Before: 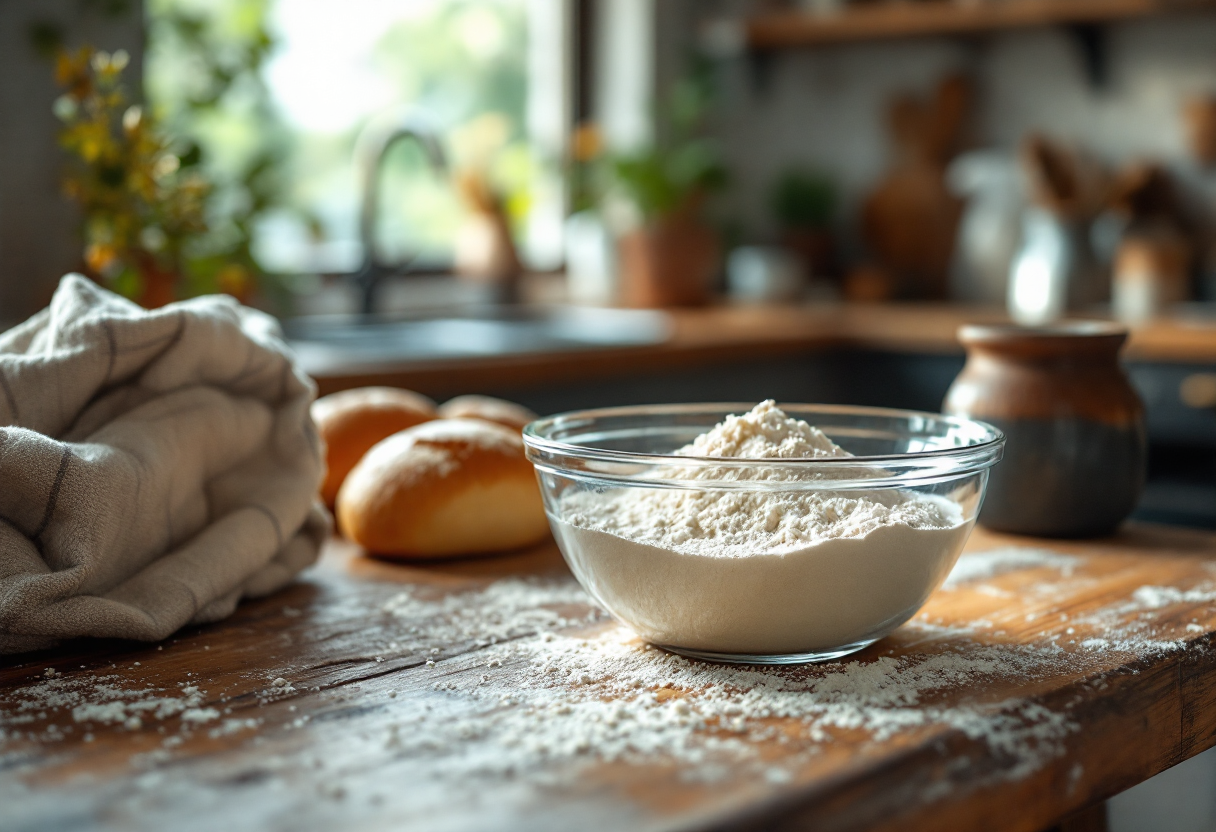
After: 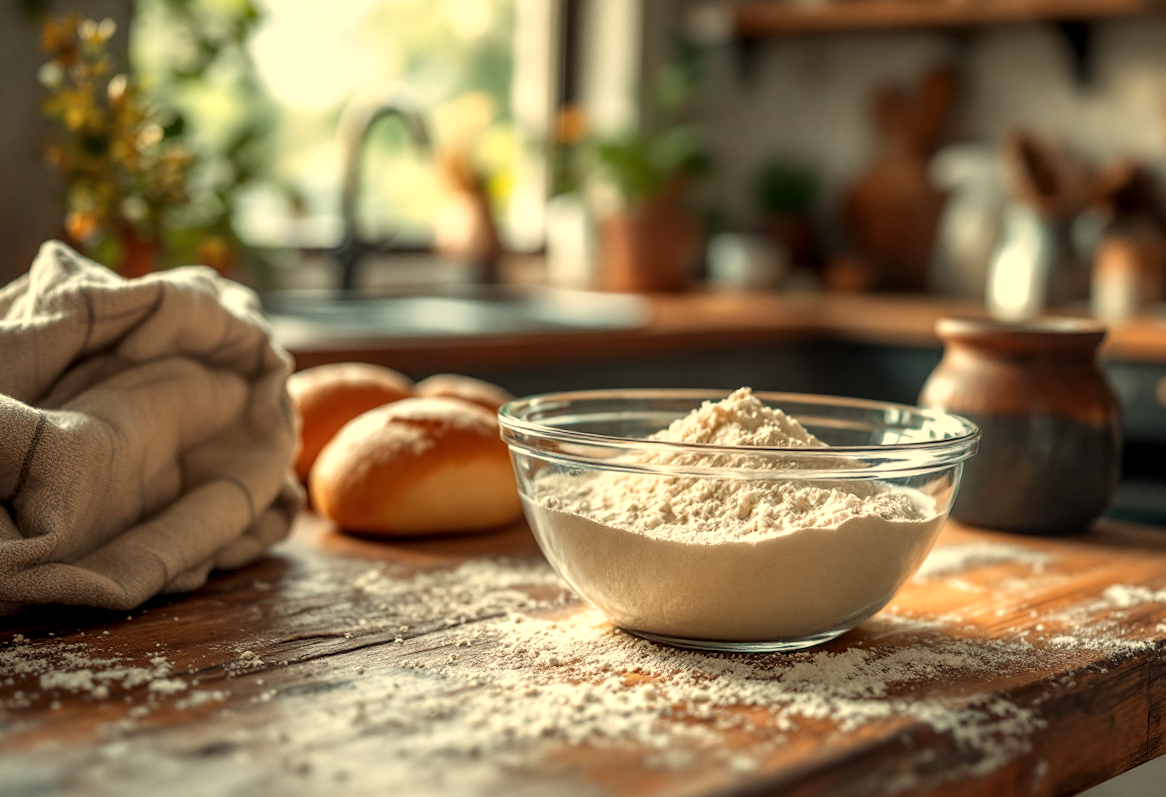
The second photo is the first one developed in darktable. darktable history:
crop and rotate: angle -1.69°
white balance: red 1.138, green 0.996, blue 0.812
local contrast: highlights 55%, shadows 52%, detail 130%, midtone range 0.452
